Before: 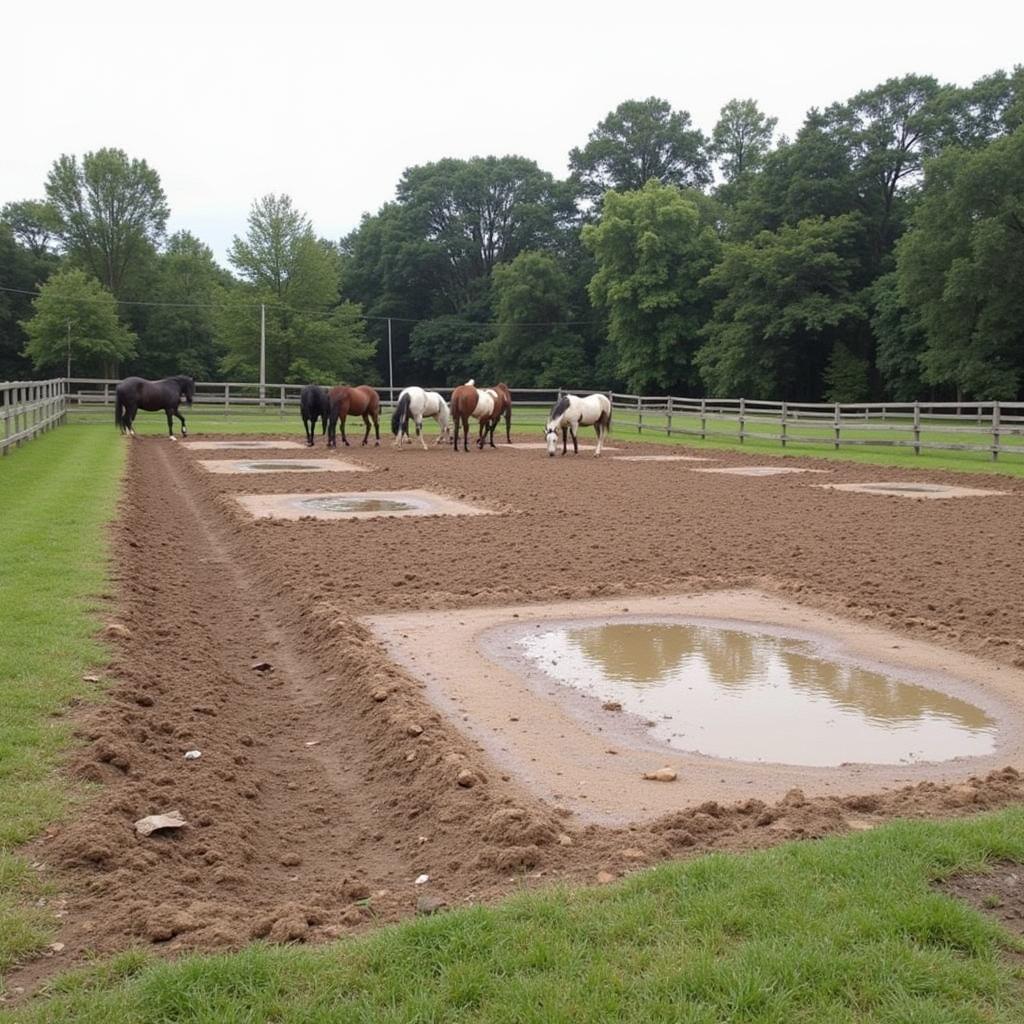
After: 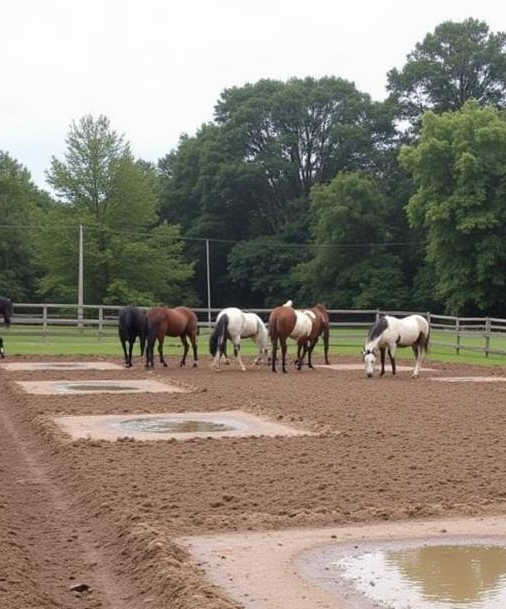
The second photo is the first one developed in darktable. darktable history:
crop: left 17.79%, top 7.792%, right 32.708%, bottom 32.642%
